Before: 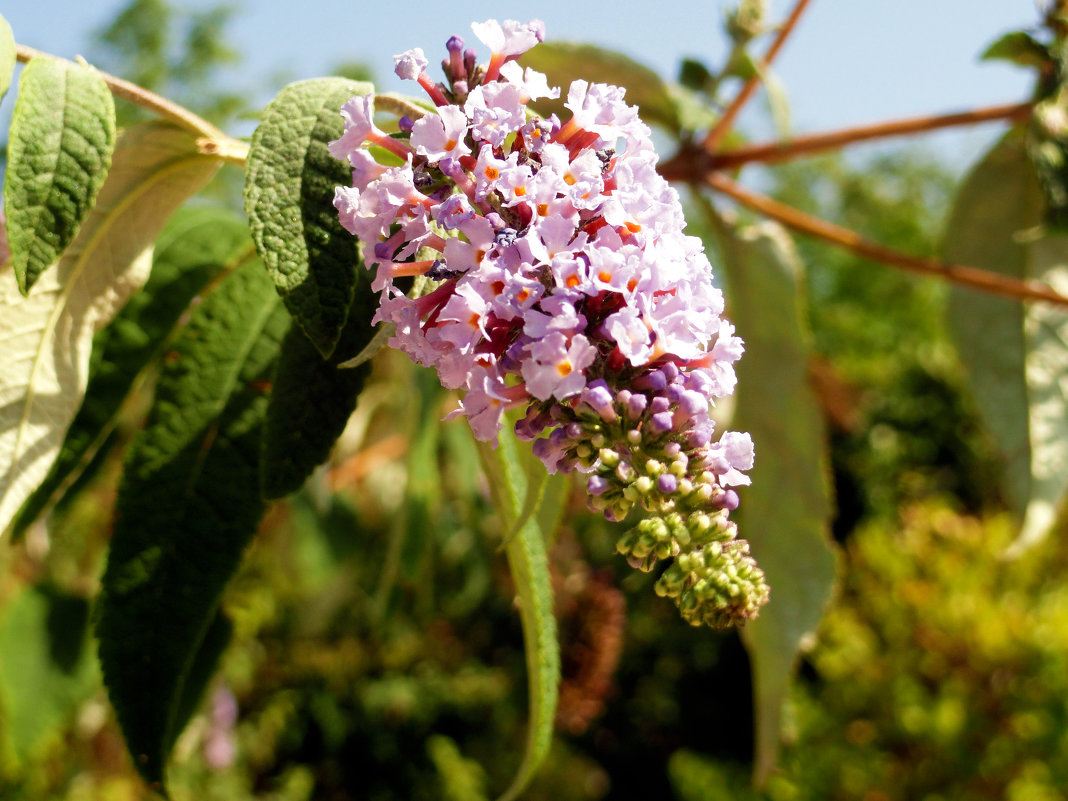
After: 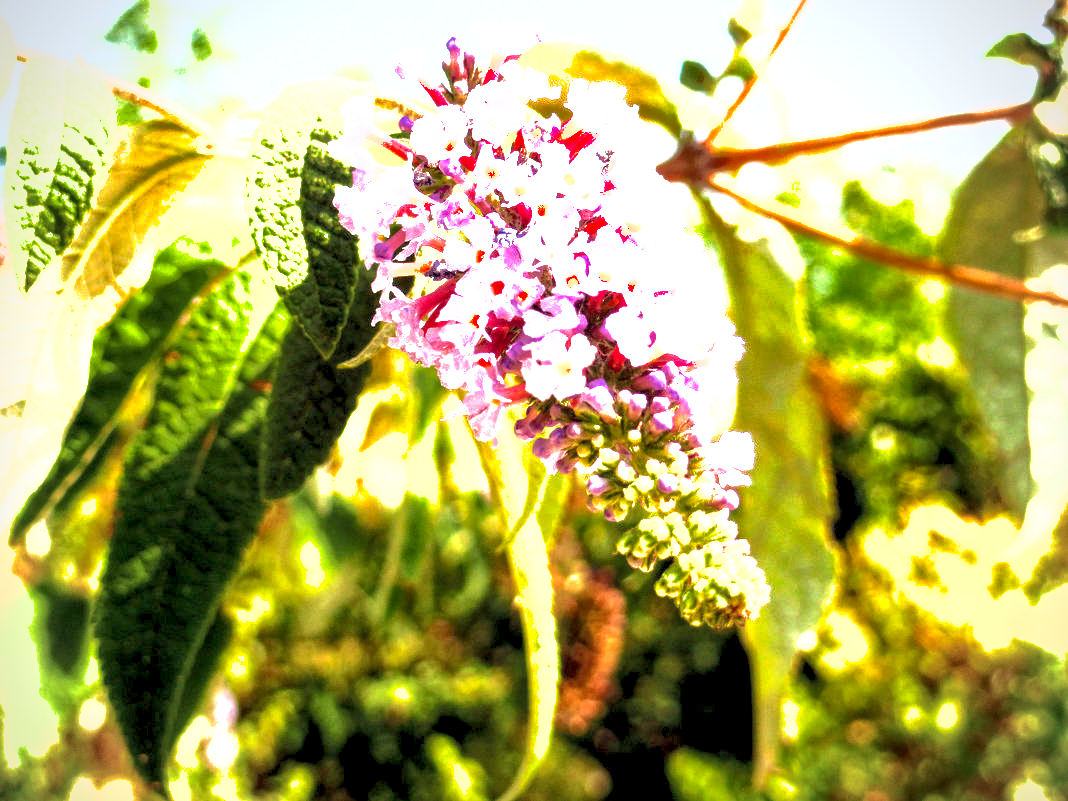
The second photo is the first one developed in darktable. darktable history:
exposure: black level correction 0, exposure 2.171 EV, compensate highlight preservation false
local contrast: highlights 102%, shadows 102%, detail 199%, midtone range 0.2
levels: levels [0.016, 0.492, 0.969]
shadows and highlights: on, module defaults
vignetting: brightness -0.404, saturation -0.307
